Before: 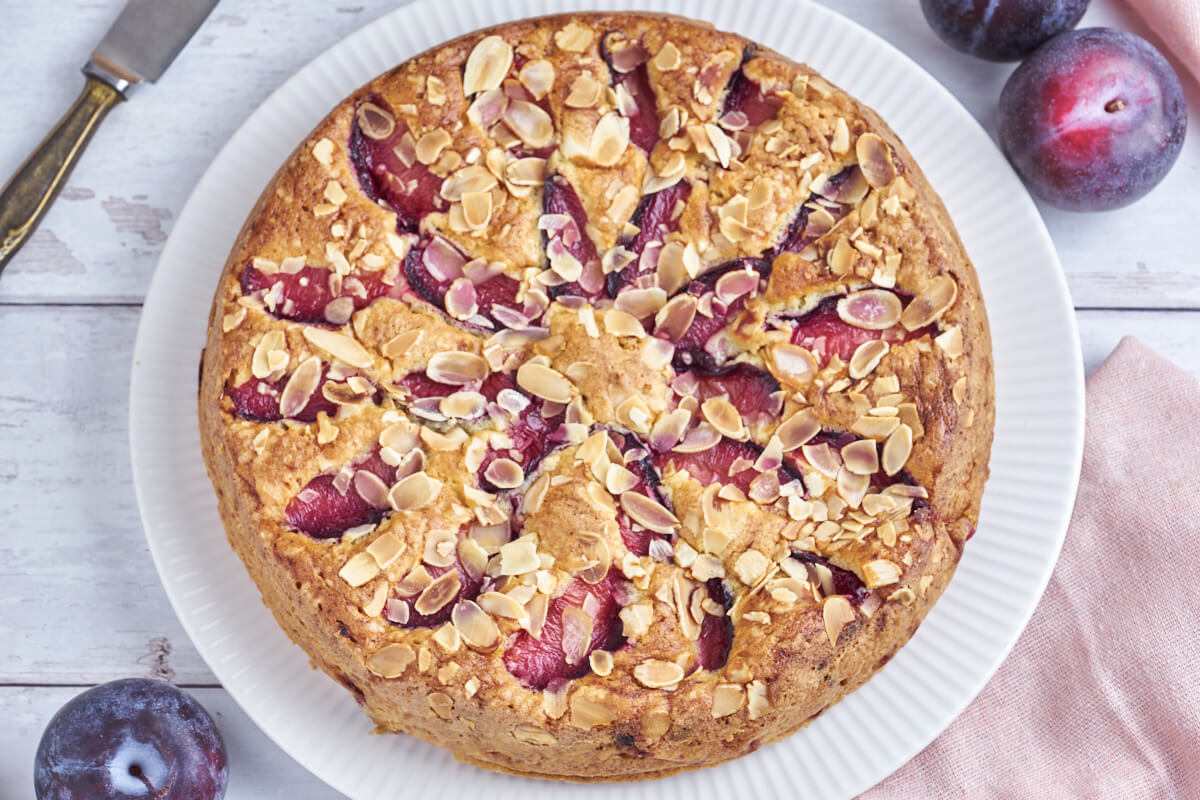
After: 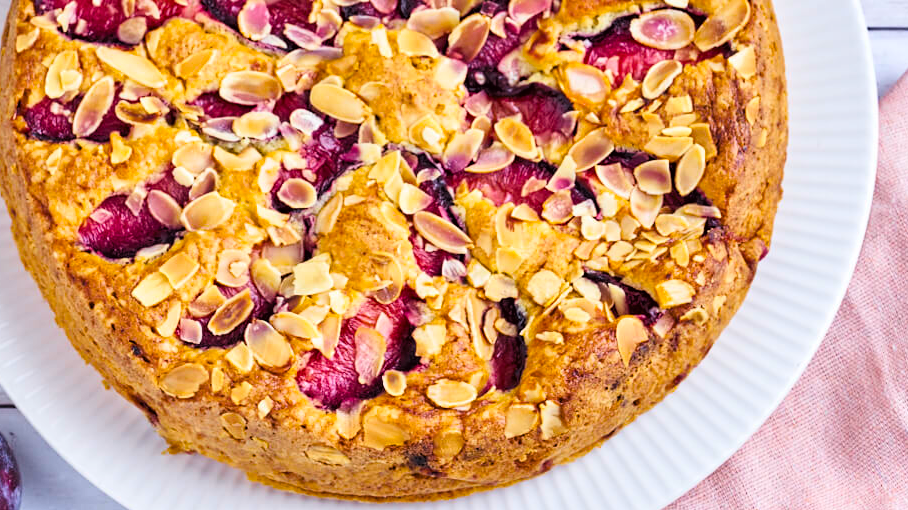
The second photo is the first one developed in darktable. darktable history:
contrast brightness saturation: contrast 0.04, saturation 0.07
haze removal: compatibility mode true, adaptive false
crop and rotate: left 17.299%, top 35.115%, right 7.015%, bottom 1.024%
tone curve: curves: ch0 [(0, 0) (0.118, 0.034) (0.182, 0.124) (0.265, 0.214) (0.504, 0.508) (0.783, 0.825) (1, 1)], color space Lab, linked channels, preserve colors none
color balance rgb: perceptual saturation grading › global saturation 30%, global vibrance 20%
